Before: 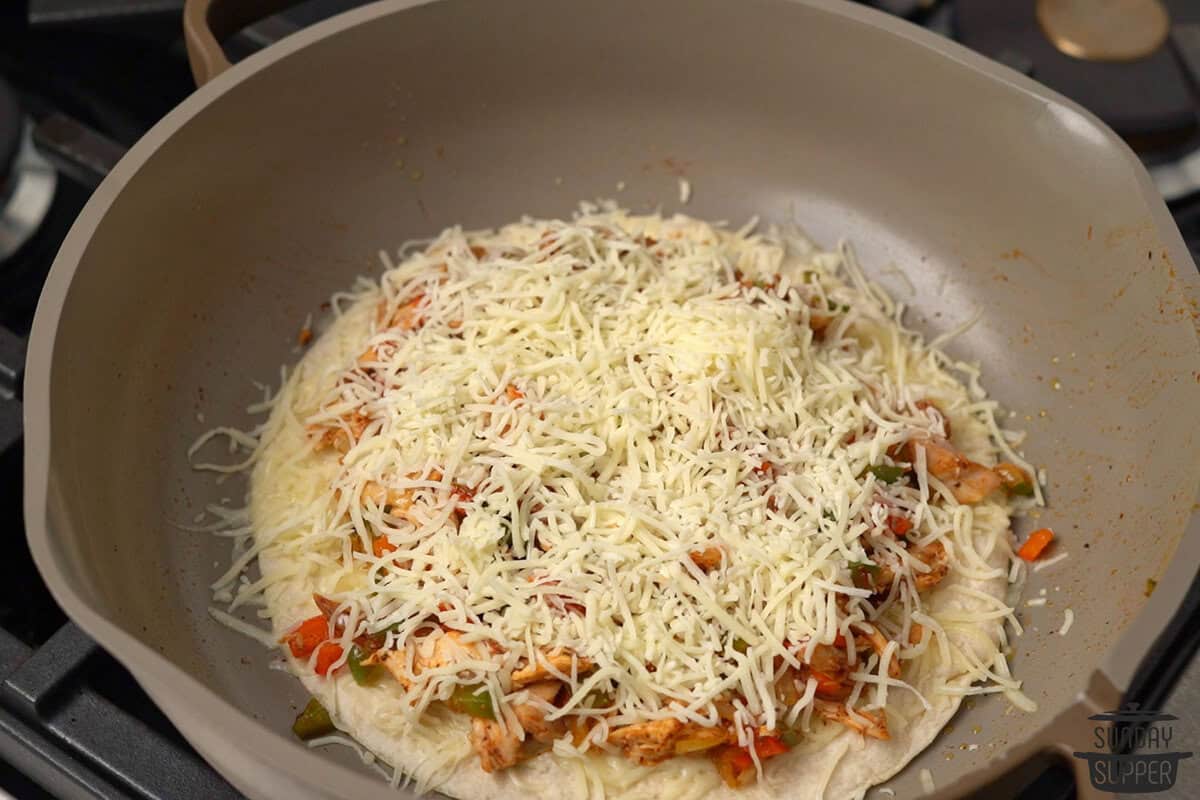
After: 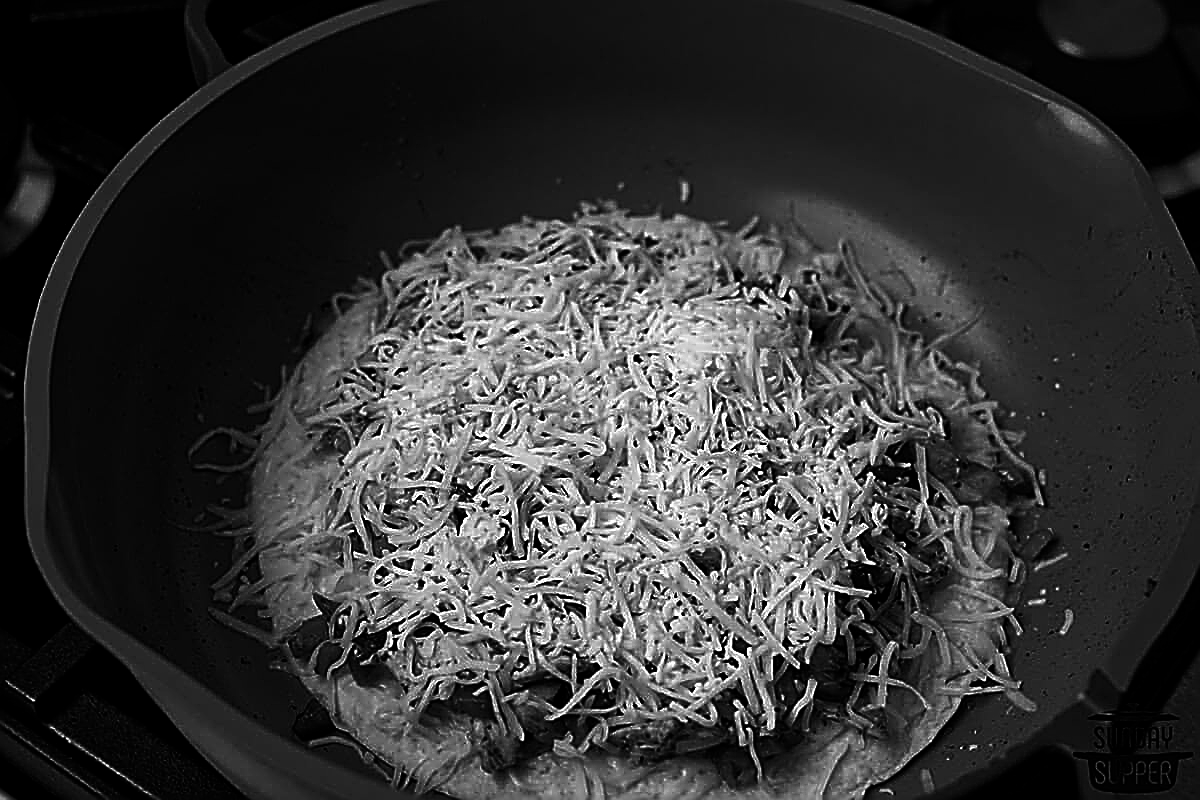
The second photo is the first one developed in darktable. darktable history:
color contrast: green-magenta contrast 0.84, blue-yellow contrast 0.86
contrast brightness saturation: contrast 0.02, brightness -1, saturation -1
sharpen: amount 2
